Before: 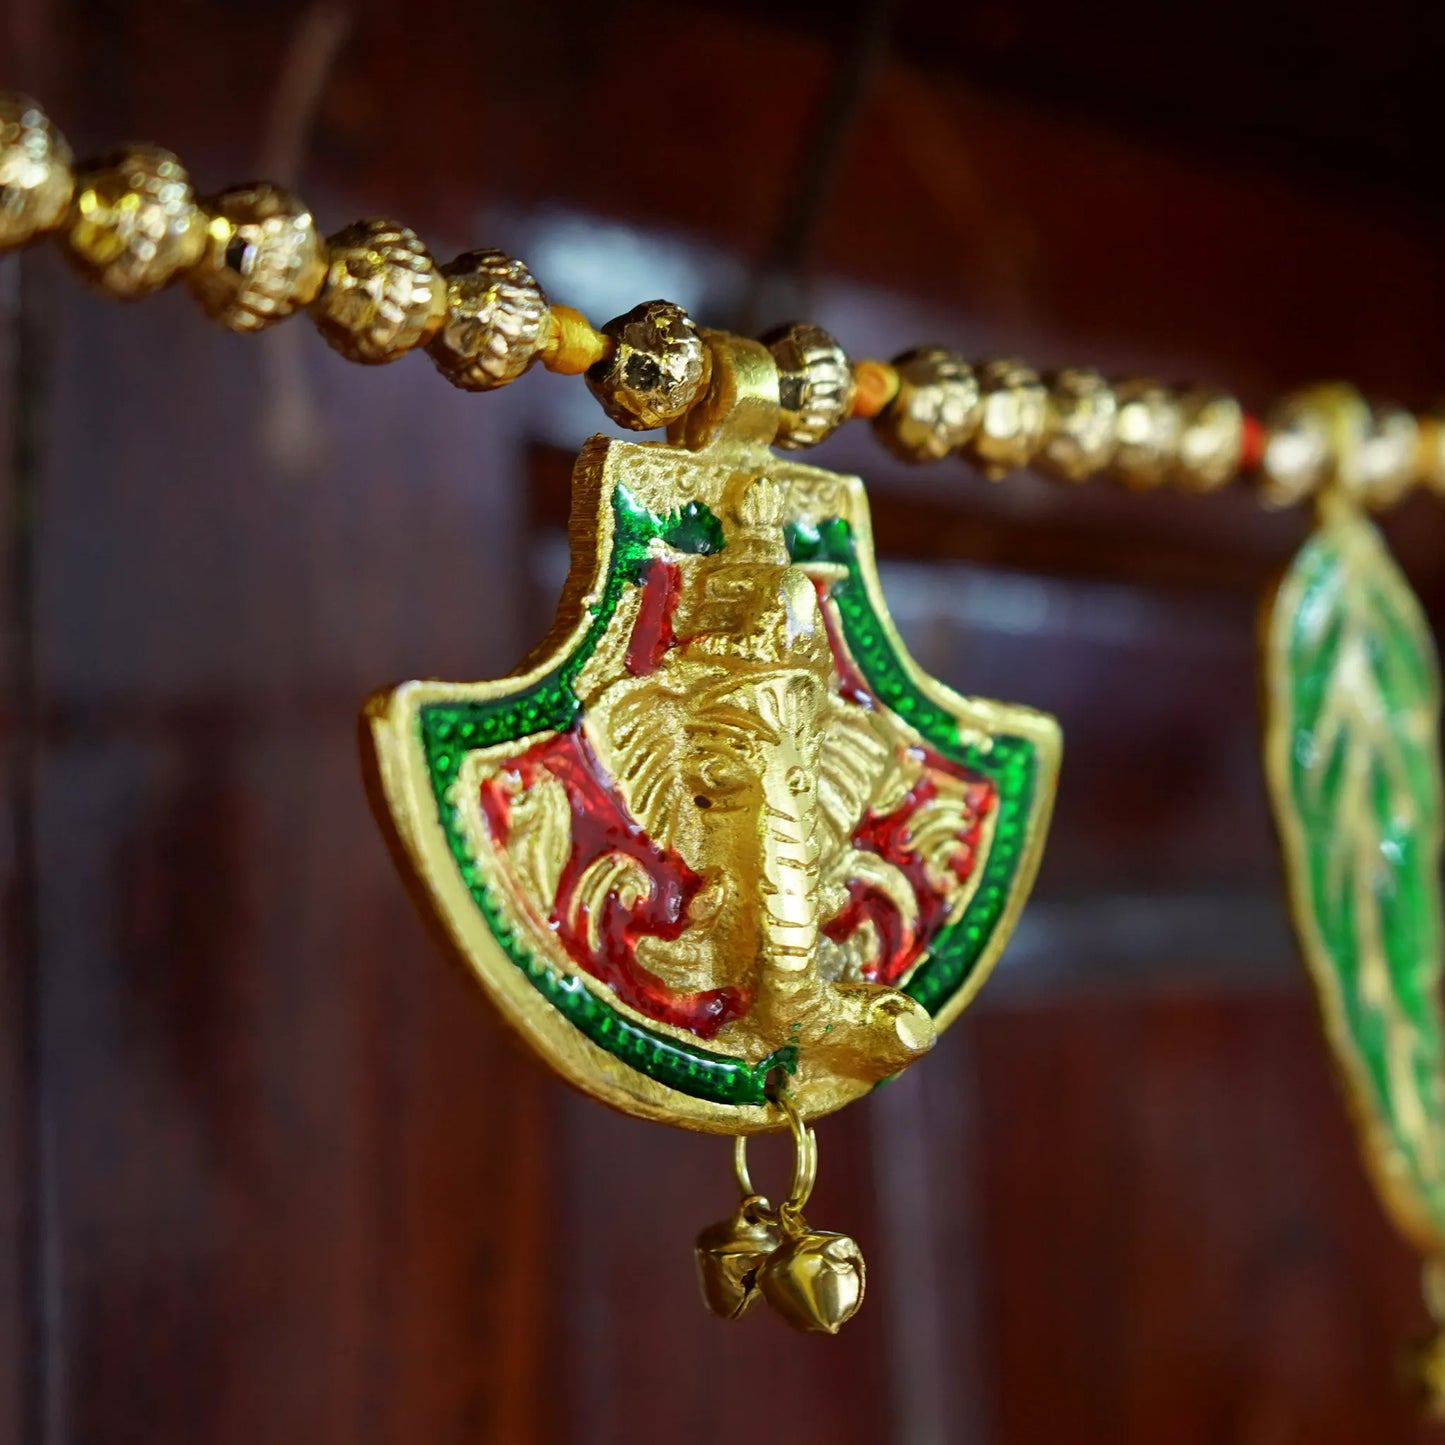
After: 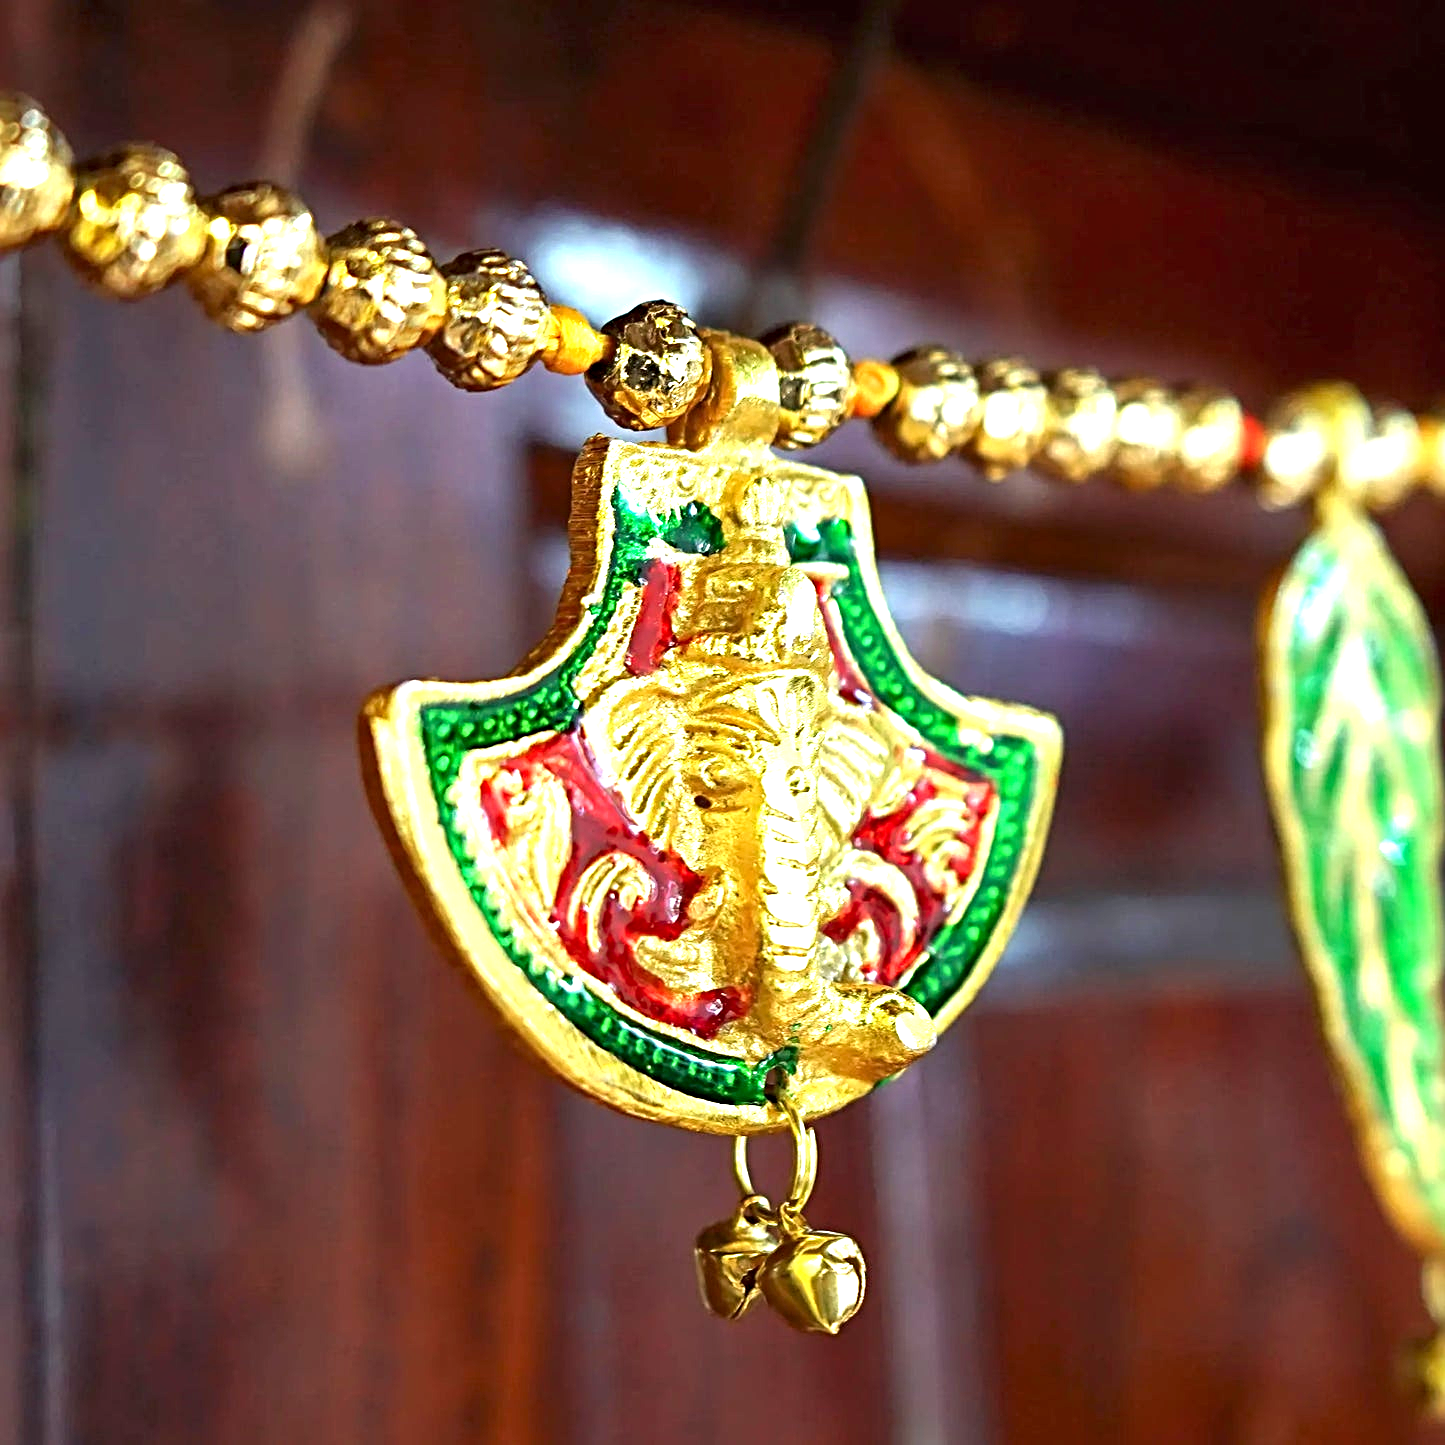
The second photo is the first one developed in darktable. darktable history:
exposure: black level correction 0, exposure 1.471 EV, compensate highlight preservation false
contrast equalizer: y [[0.528, 0.548, 0.563, 0.562, 0.546, 0.526], [0.55 ×6], [0 ×6], [0 ×6], [0 ×6]], mix 0.303
sharpen: radius 3.997
